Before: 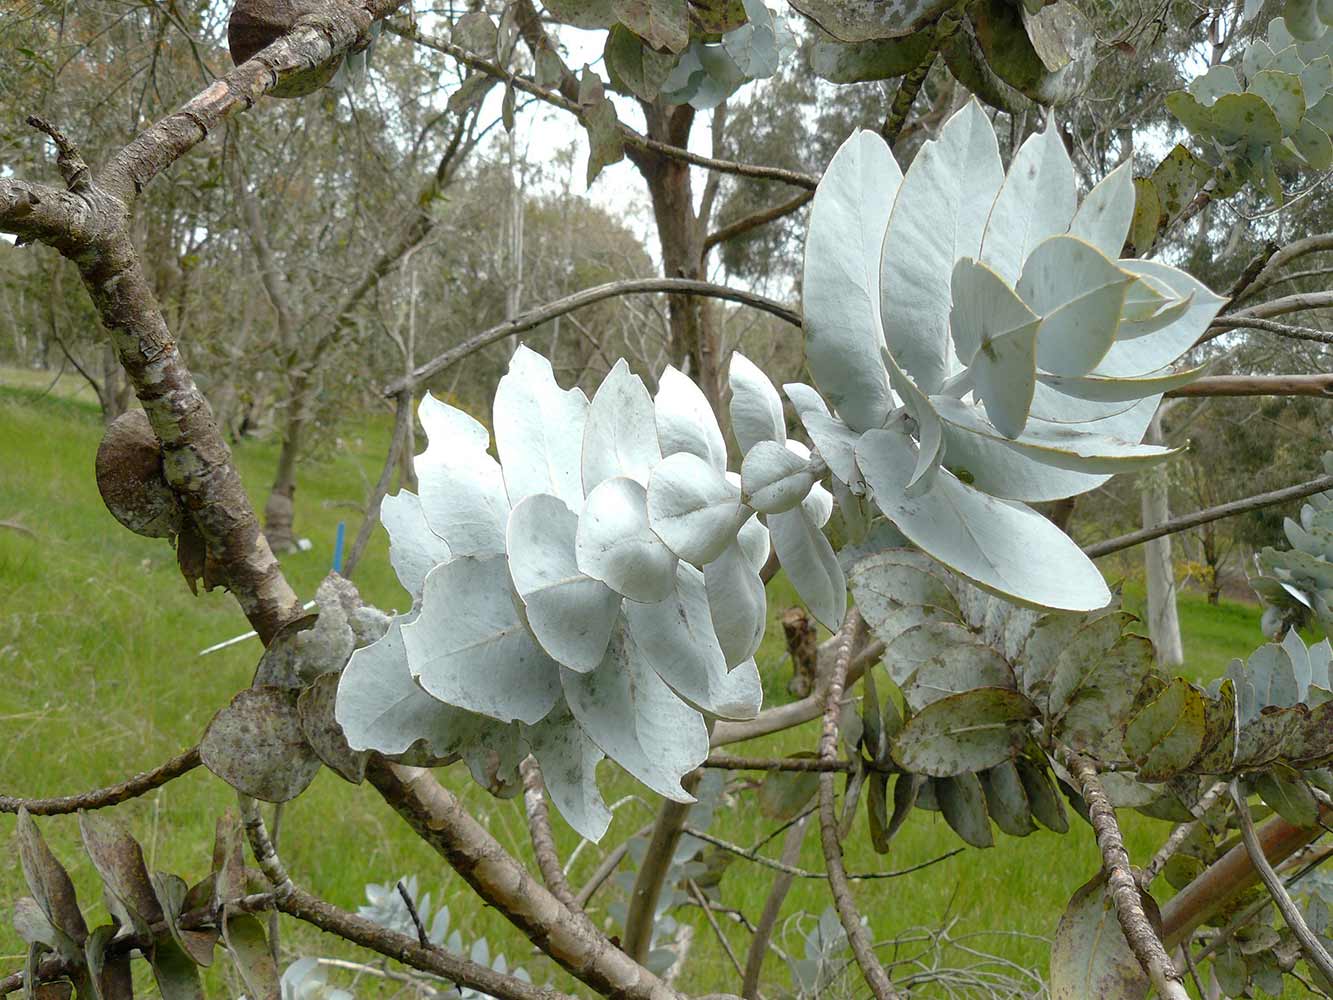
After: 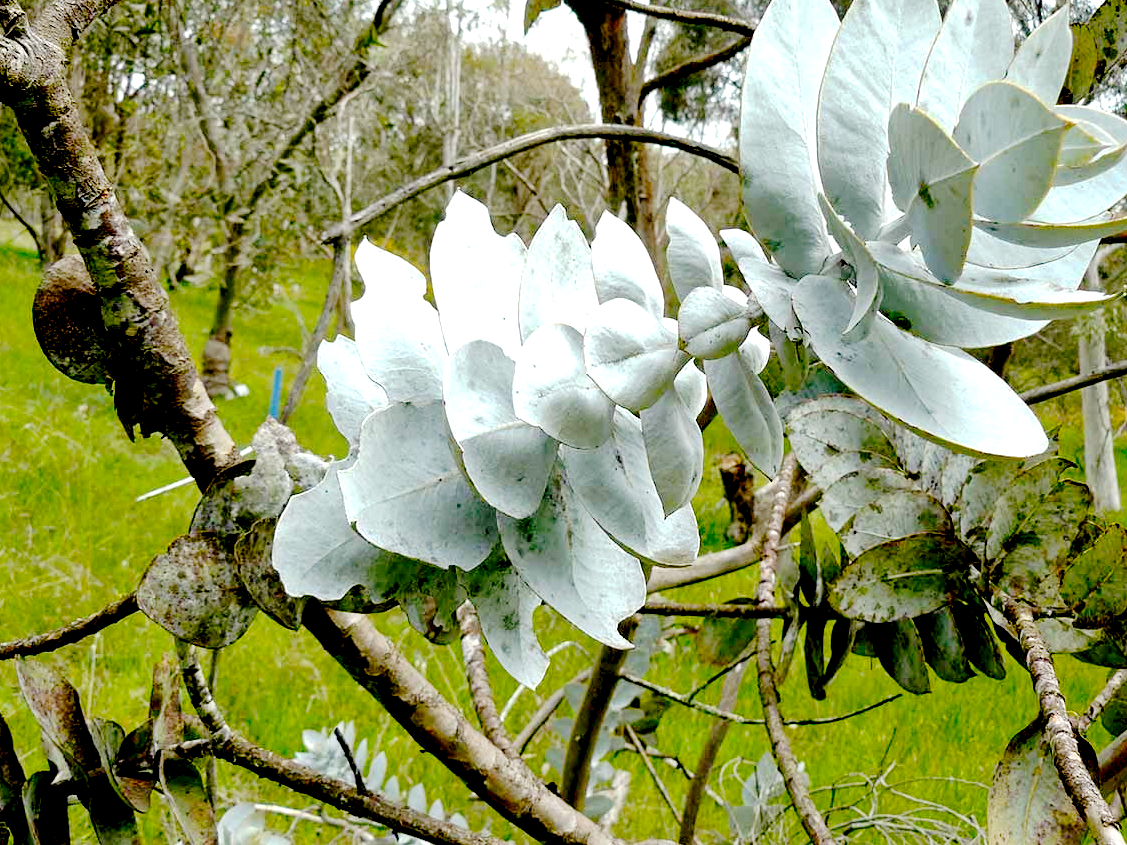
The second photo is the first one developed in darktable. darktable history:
tone curve: curves: ch0 [(0, 0) (0.003, 0.064) (0.011, 0.065) (0.025, 0.061) (0.044, 0.068) (0.069, 0.083) (0.1, 0.102) (0.136, 0.126) (0.177, 0.172) (0.224, 0.225) (0.277, 0.306) (0.335, 0.397) (0.399, 0.483) (0.468, 0.56) (0.543, 0.634) (0.623, 0.708) (0.709, 0.77) (0.801, 0.832) (0.898, 0.899) (1, 1)], preserve colors none
local contrast: mode bilateral grid, contrast 19, coarseness 50, detail 132%, midtone range 0.2
crop and rotate: left 4.734%, top 15.487%, right 10.699%
exposure: black level correction 0.041, exposure 0.499 EV, compensate highlight preservation false
haze removal: compatibility mode true, adaptive false
